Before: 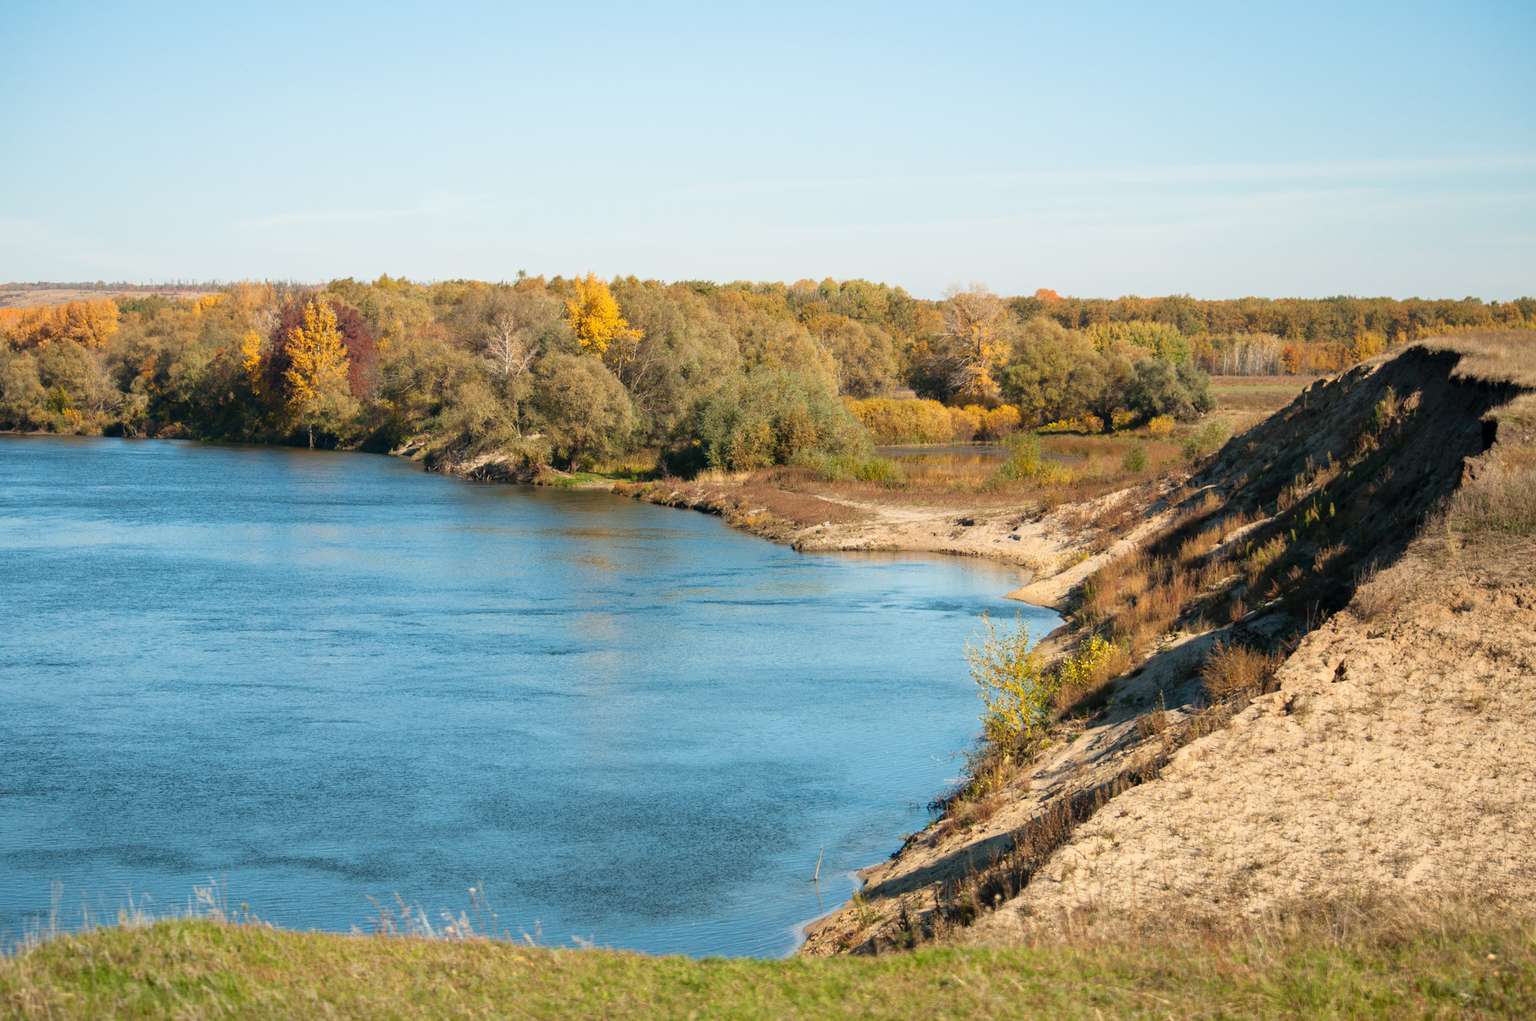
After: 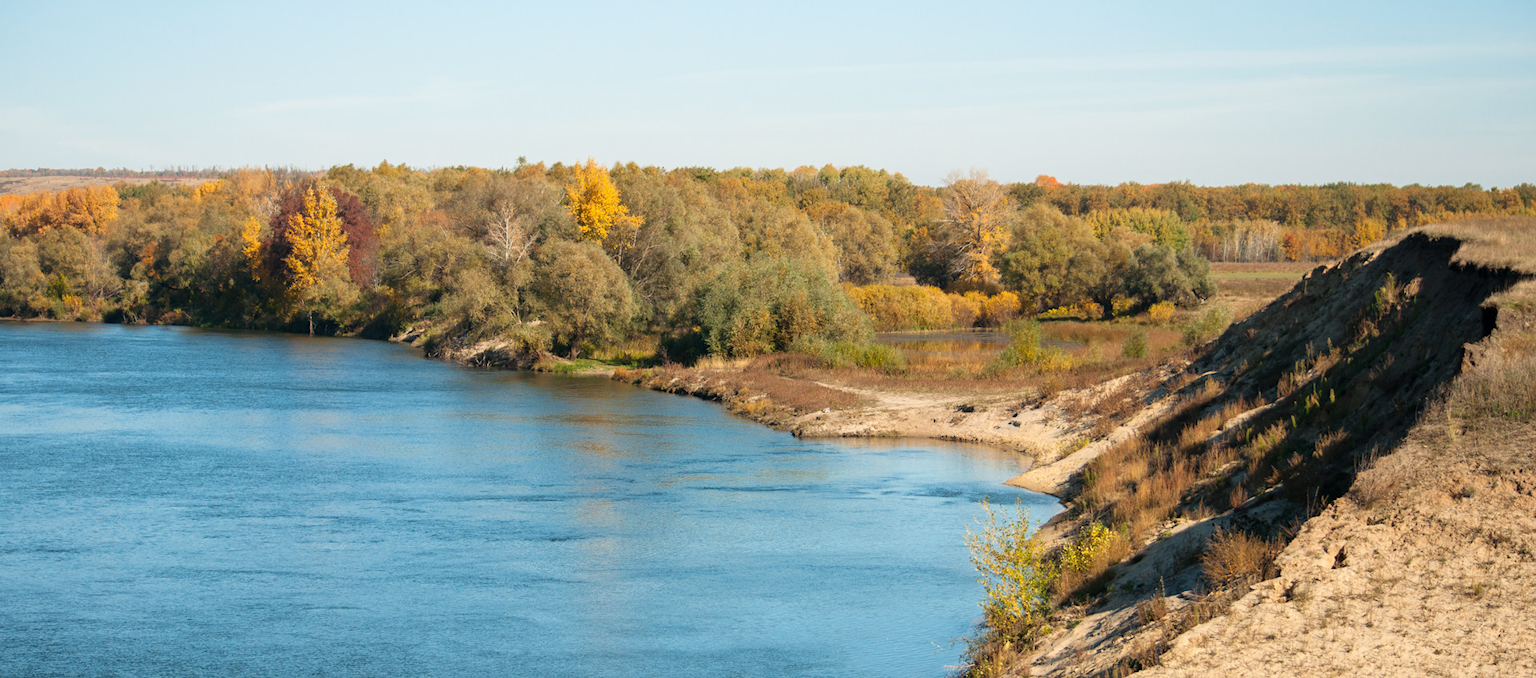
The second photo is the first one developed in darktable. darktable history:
crop: top 11.17%, bottom 22.312%
